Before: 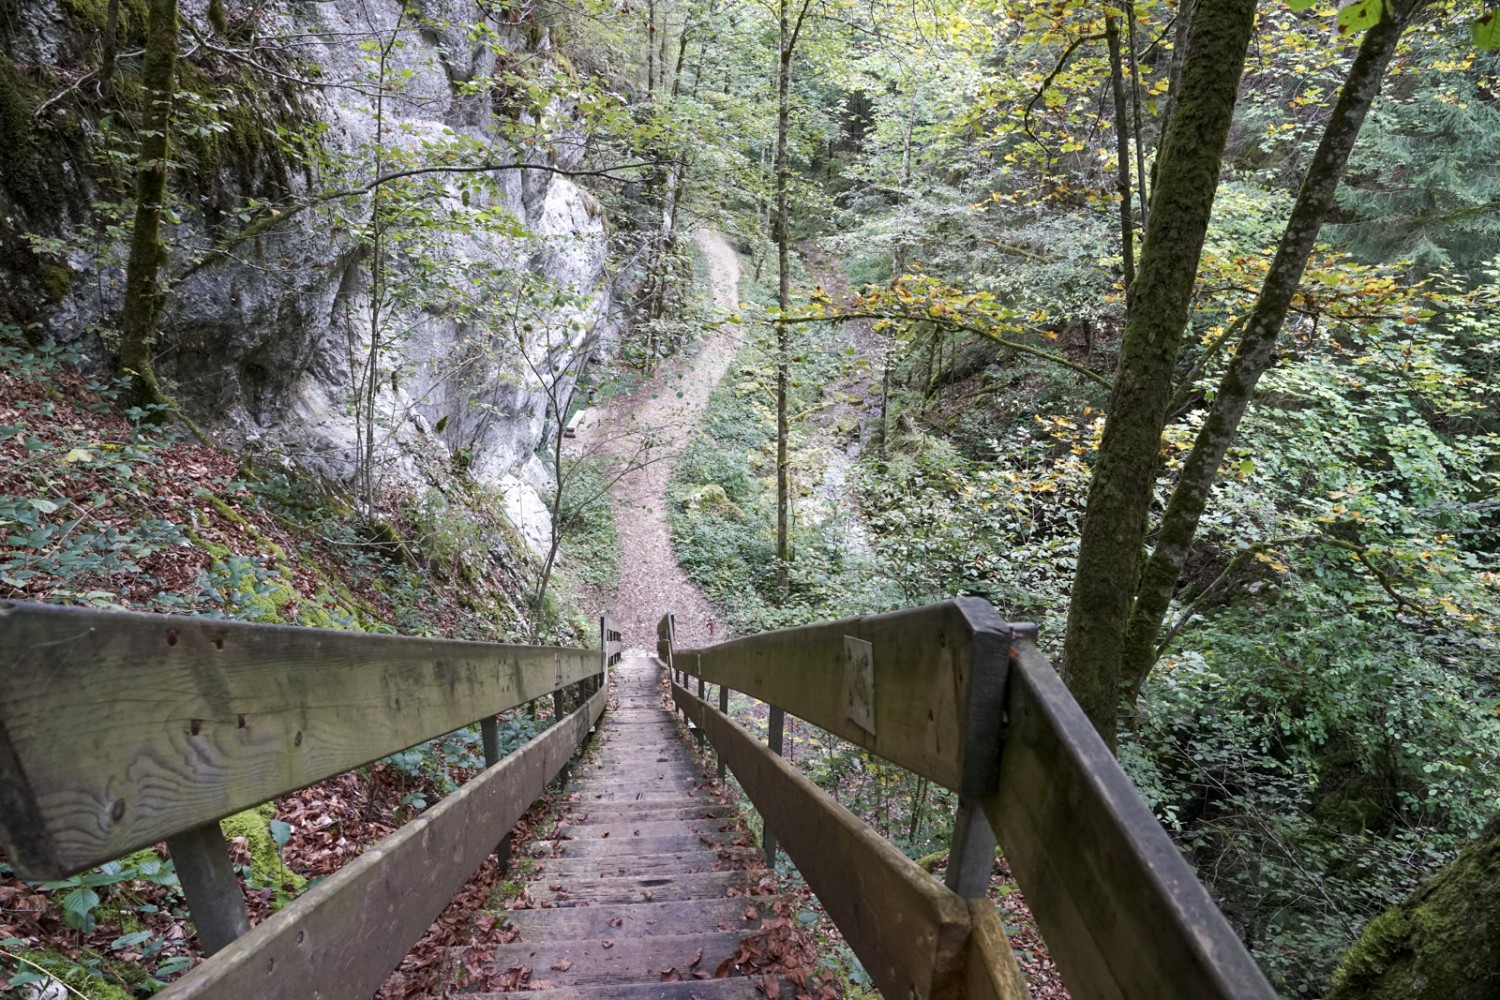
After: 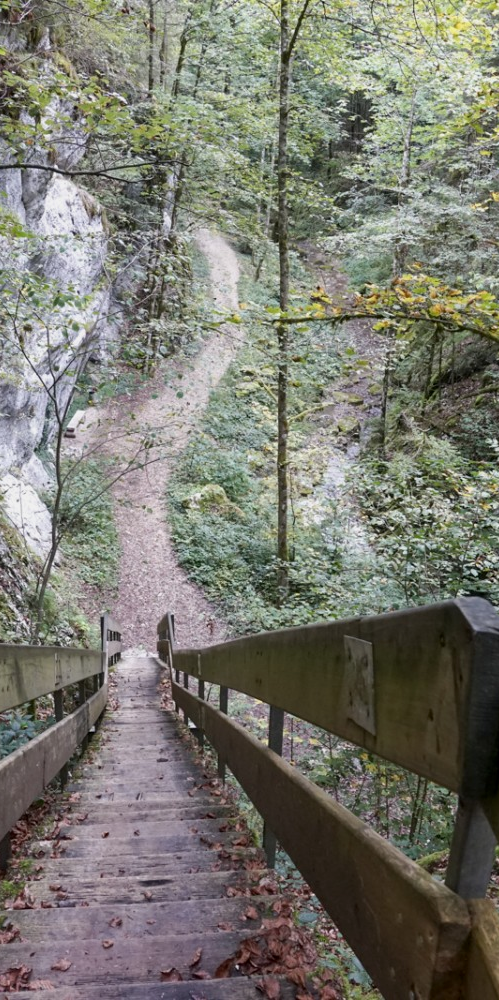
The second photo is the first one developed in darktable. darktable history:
exposure: black level correction 0.001, exposure -0.2 EV, compensate highlight preservation false
crop: left 33.36%, right 33.36%
